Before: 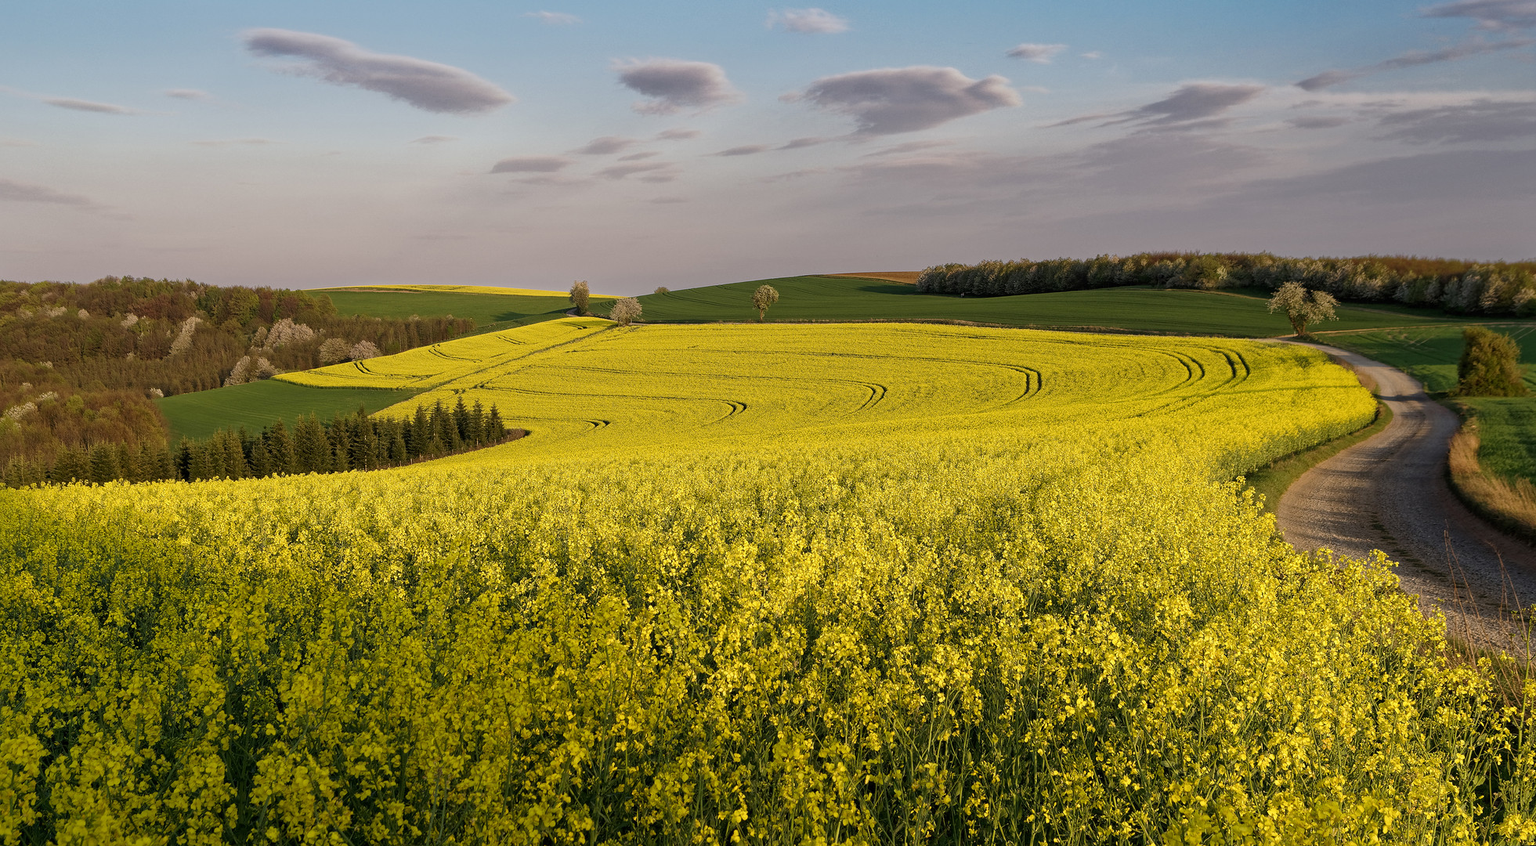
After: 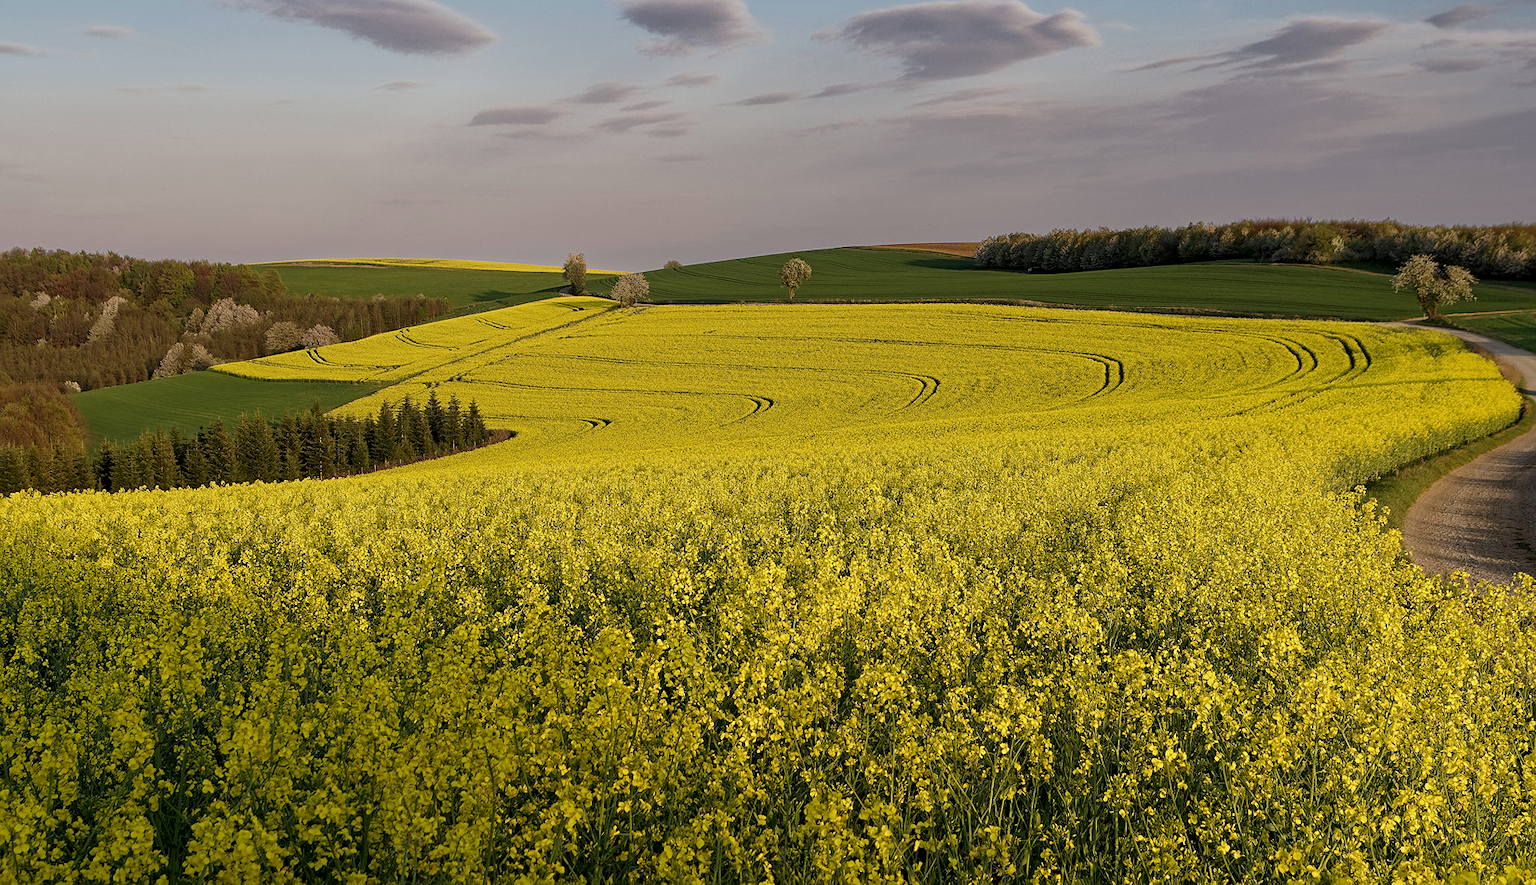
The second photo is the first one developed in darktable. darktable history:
crop: left 6.264%, top 8.007%, right 9.53%, bottom 3.777%
exposure: black level correction 0.001, exposure -0.2 EV, compensate highlight preservation false
sharpen: amount 0.216
